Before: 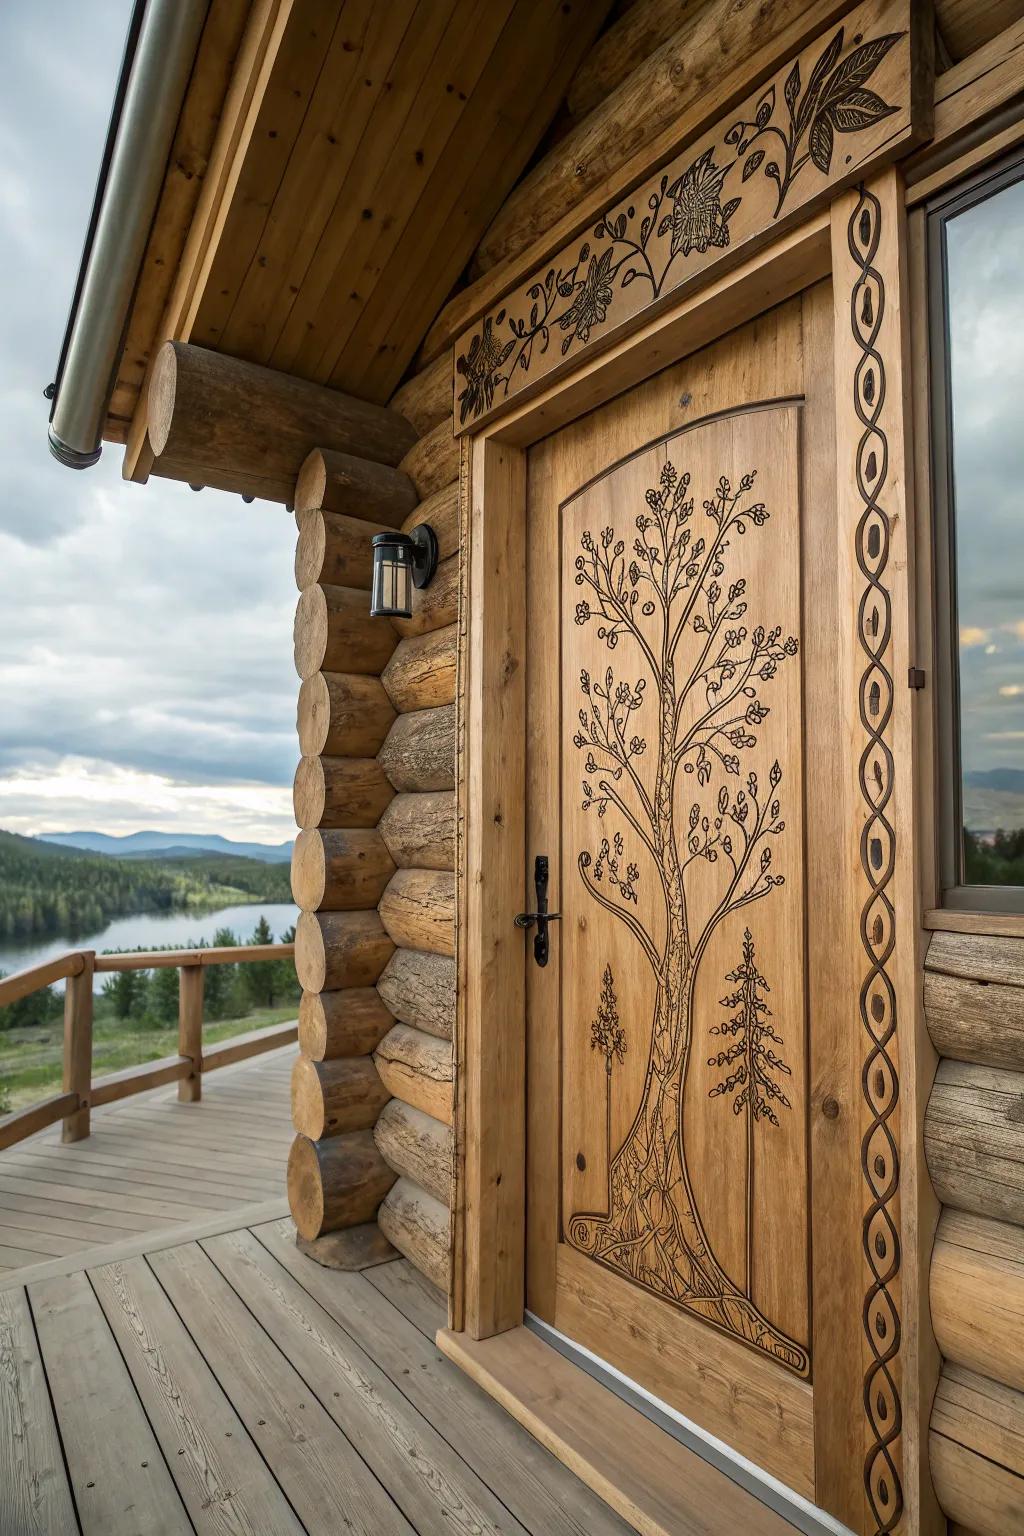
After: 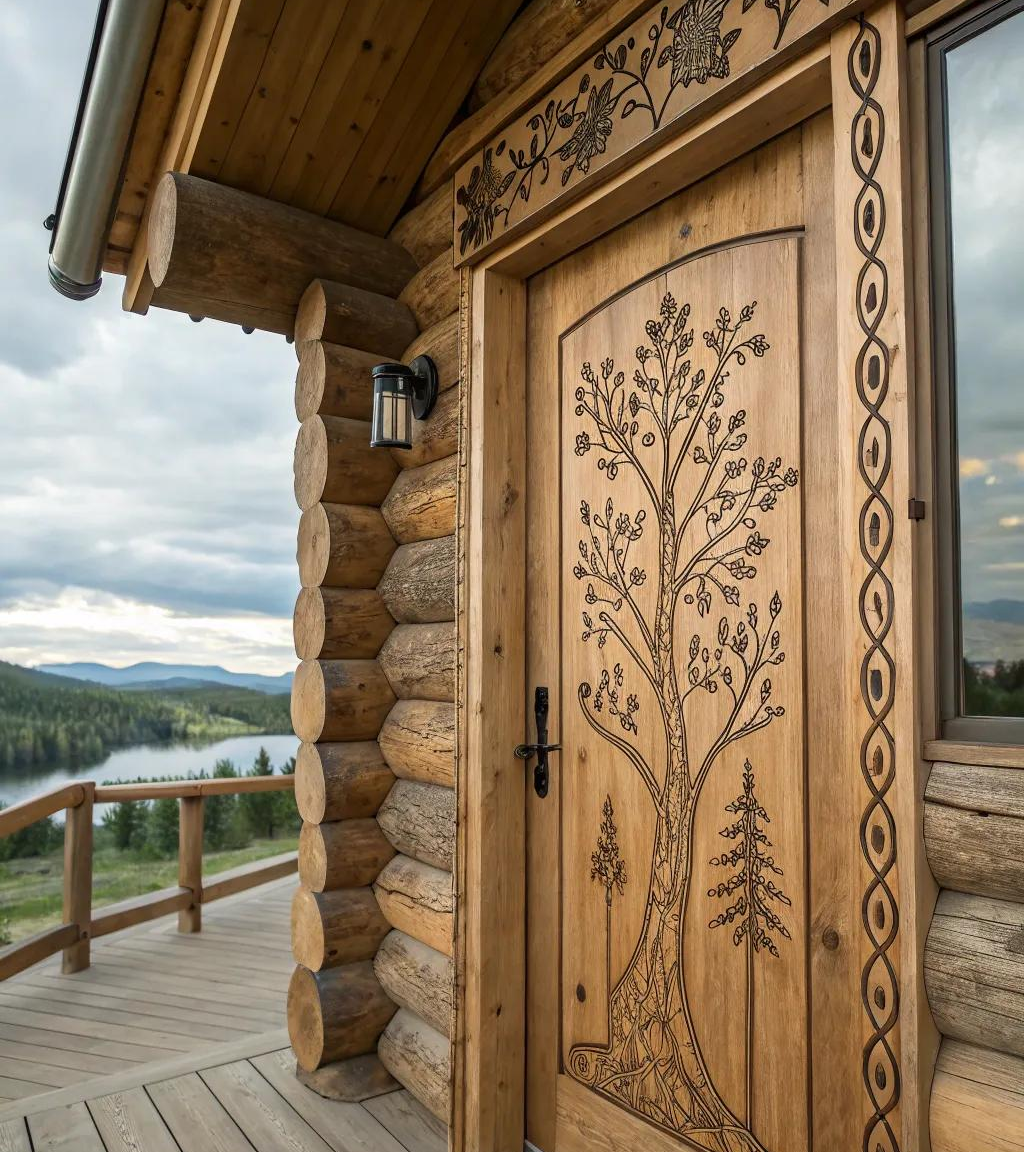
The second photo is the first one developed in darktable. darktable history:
crop: top 11.06%, bottom 13.915%
